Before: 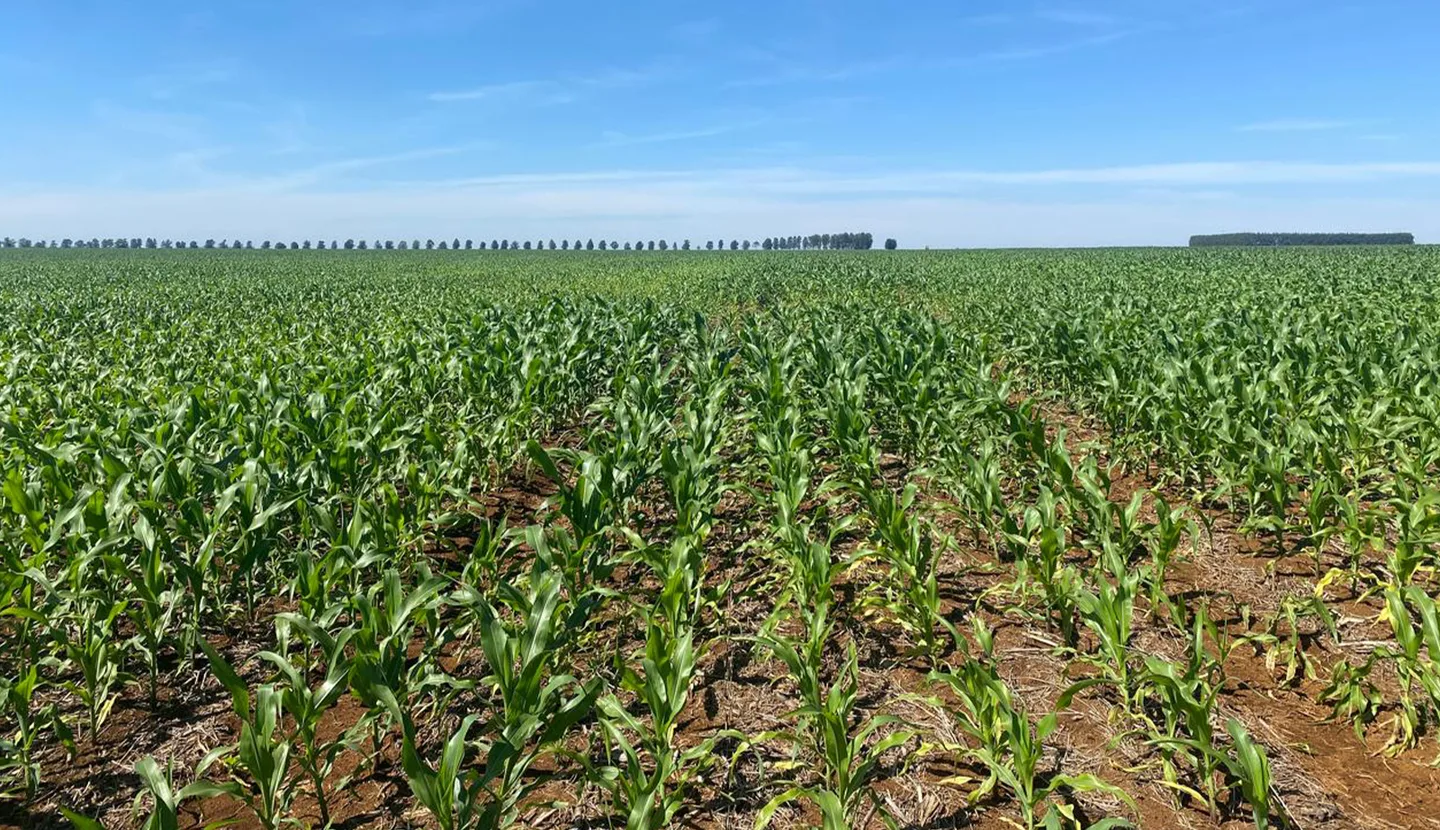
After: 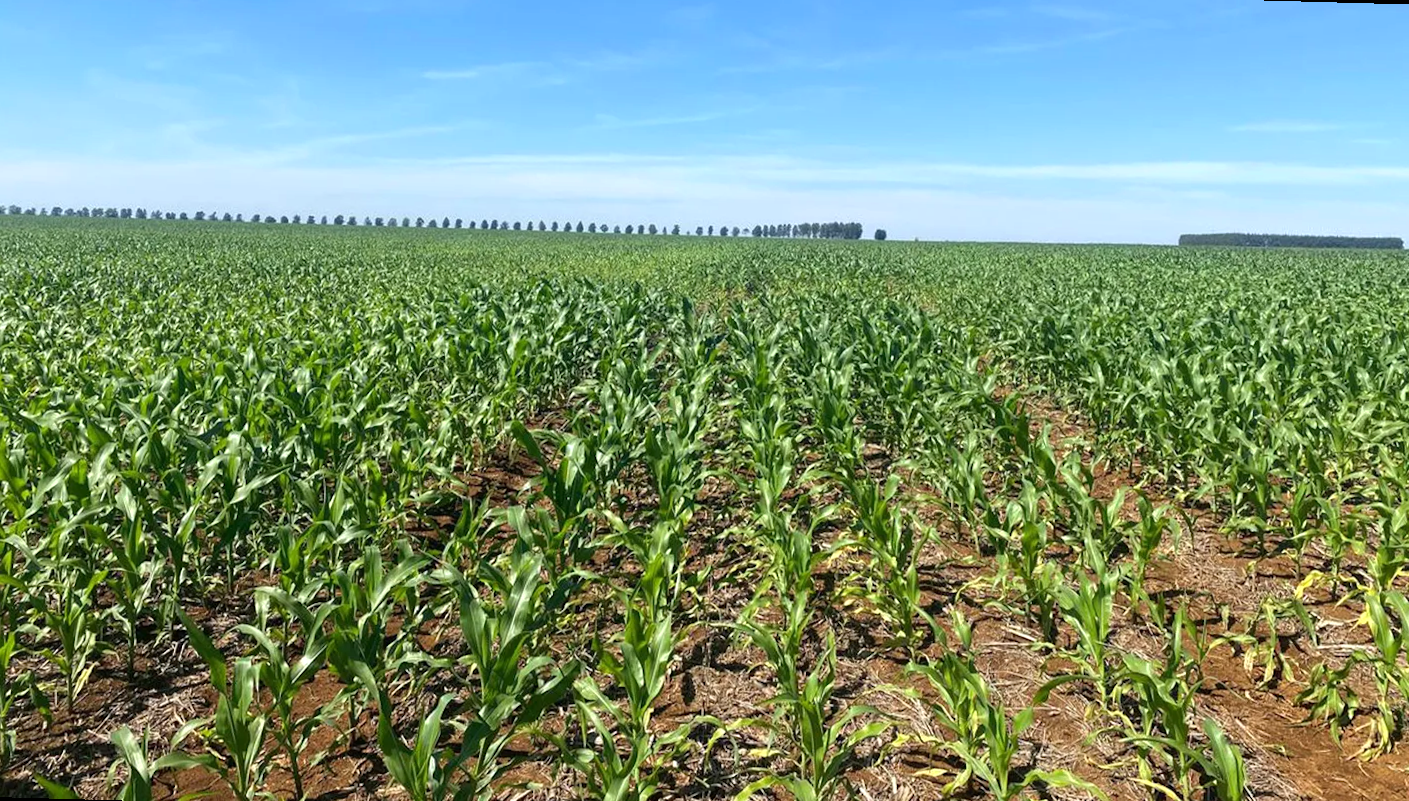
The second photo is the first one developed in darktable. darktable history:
rotate and perspective: rotation 1.57°, crop left 0.018, crop right 0.982, crop top 0.039, crop bottom 0.961
exposure: exposure 0.258 EV, compensate highlight preservation false
